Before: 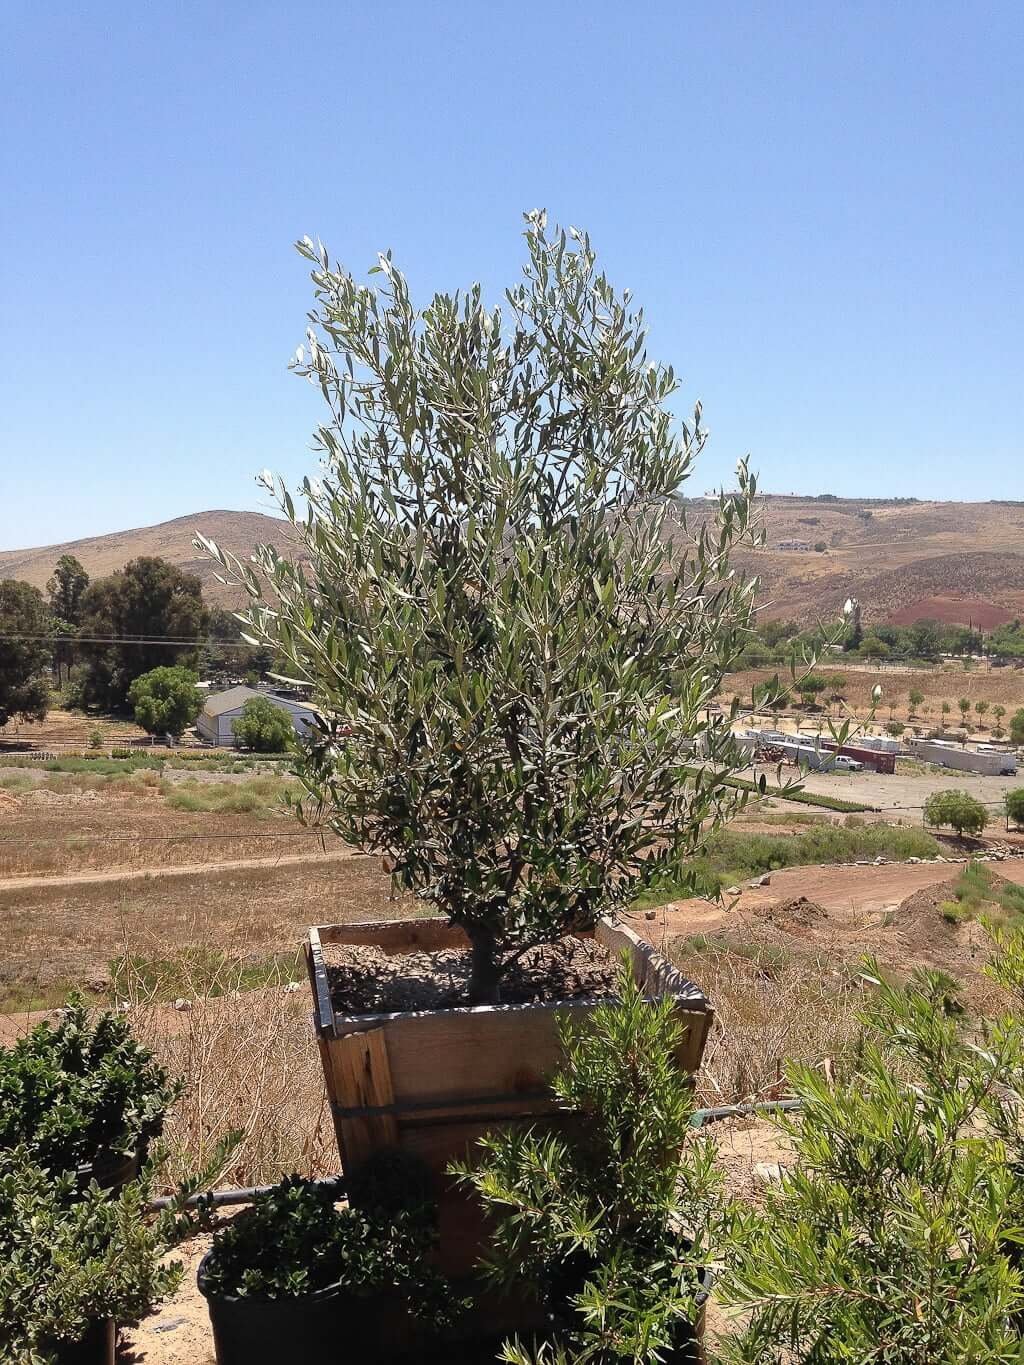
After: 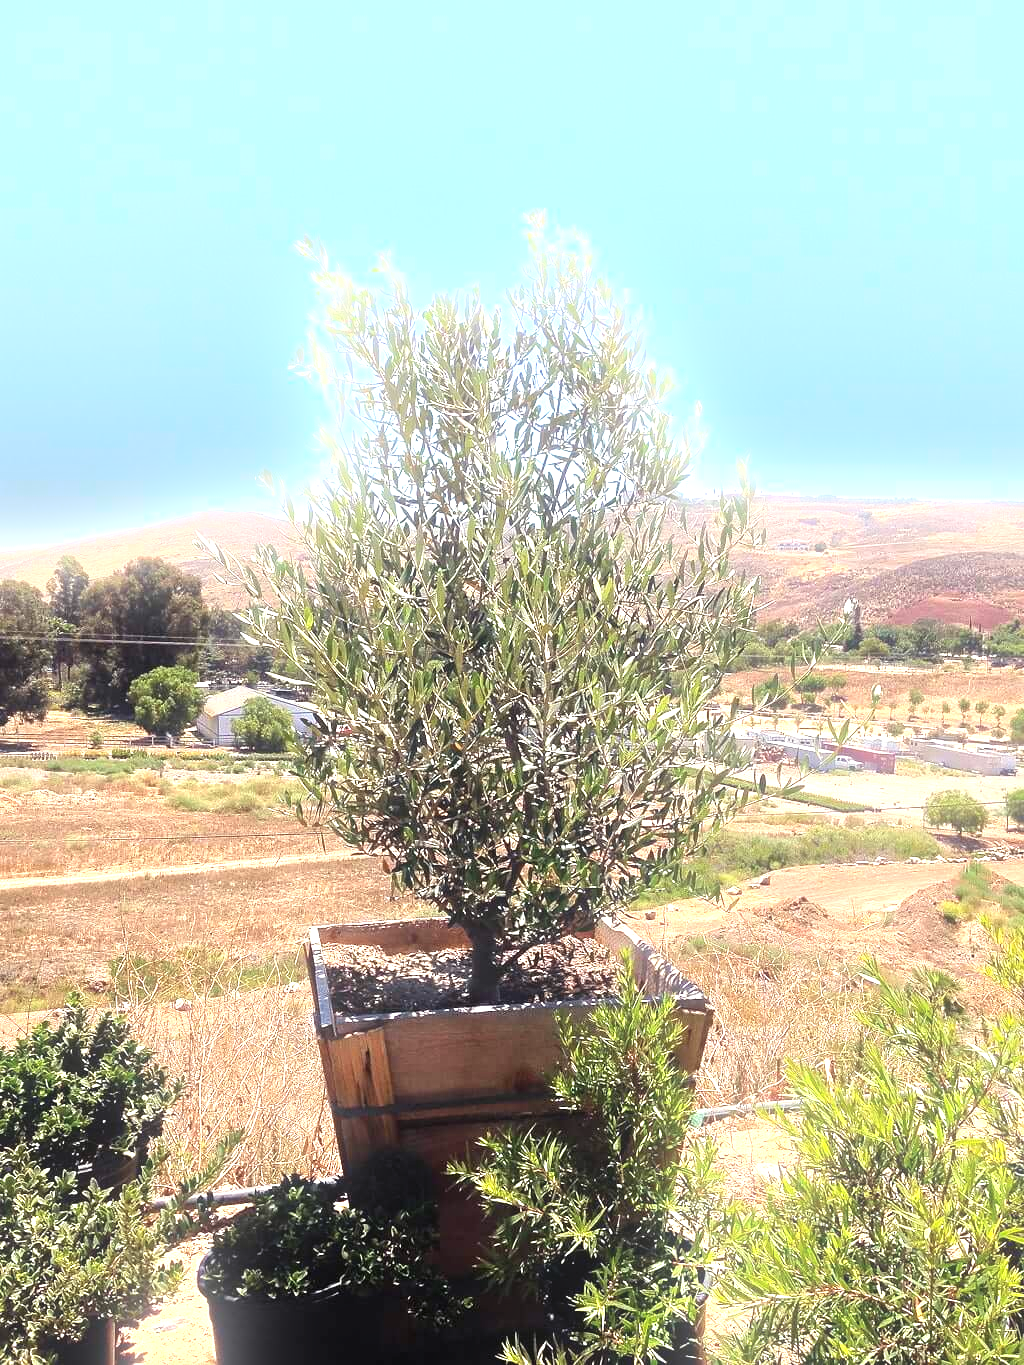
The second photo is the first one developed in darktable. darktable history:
bloom: size 9%, threshold 100%, strength 7%
exposure: black level correction 0, exposure 1.3 EV, compensate highlight preservation false
color balance: gamma [0.9, 0.988, 0.975, 1.025], gain [1.05, 1, 1, 1]
